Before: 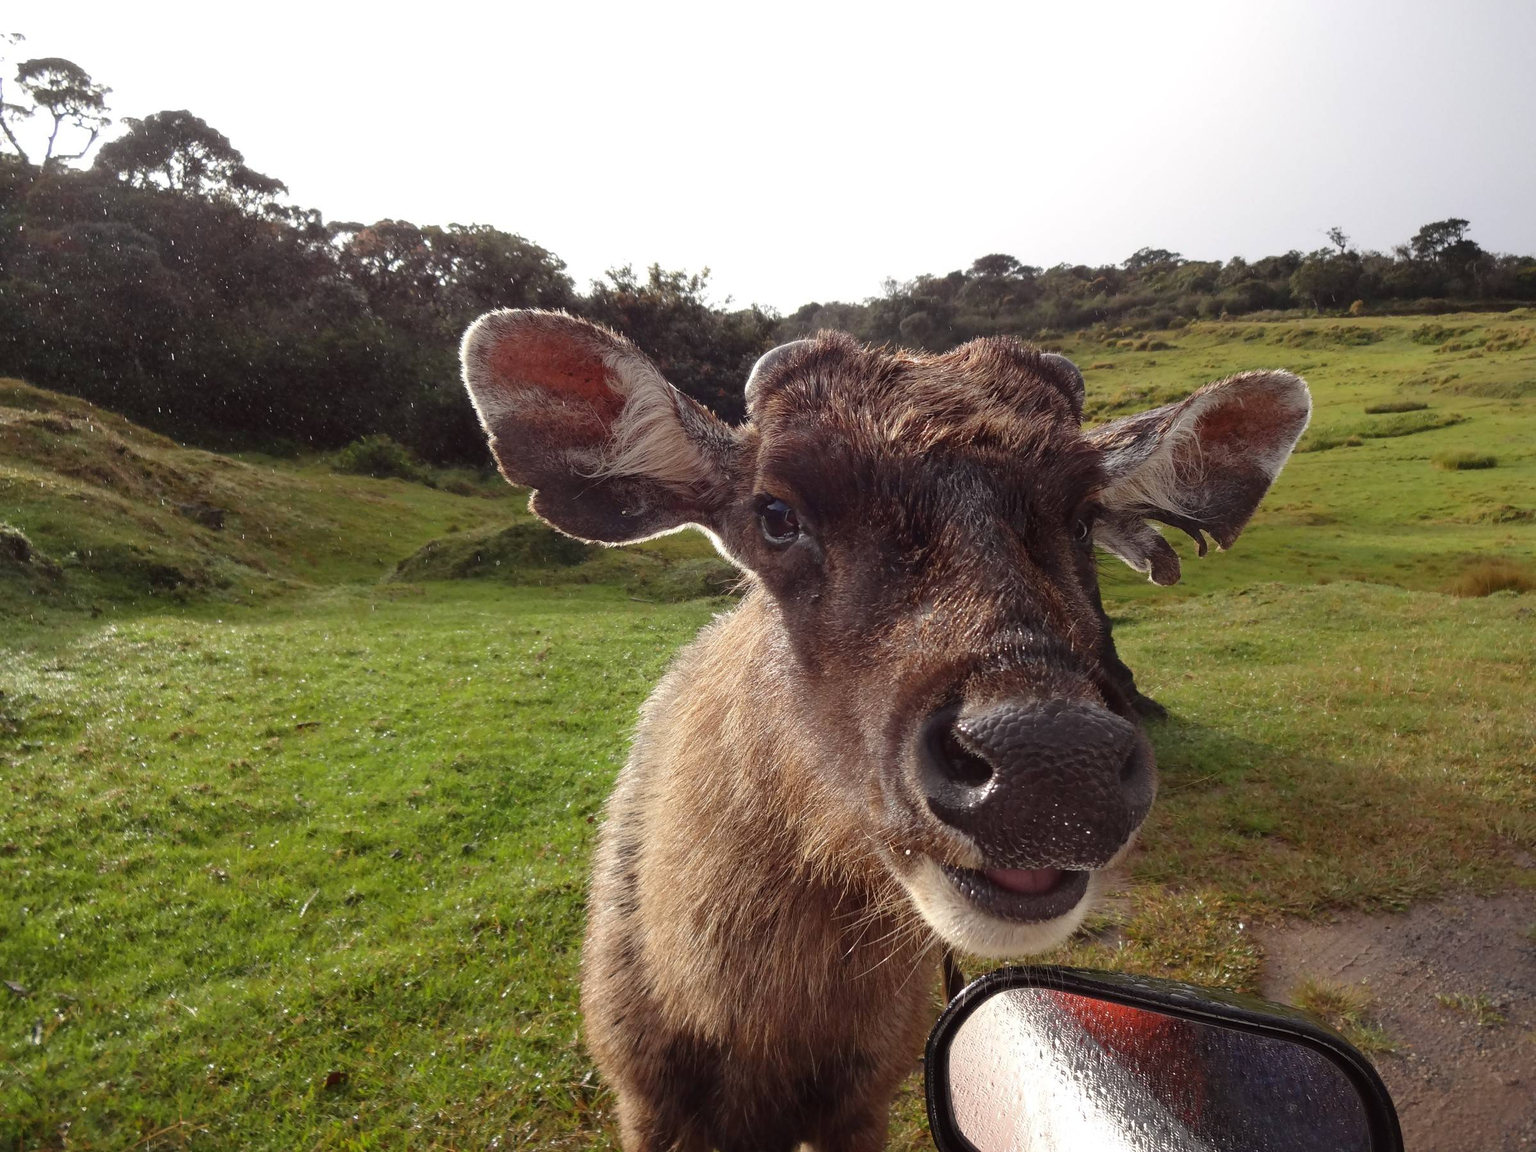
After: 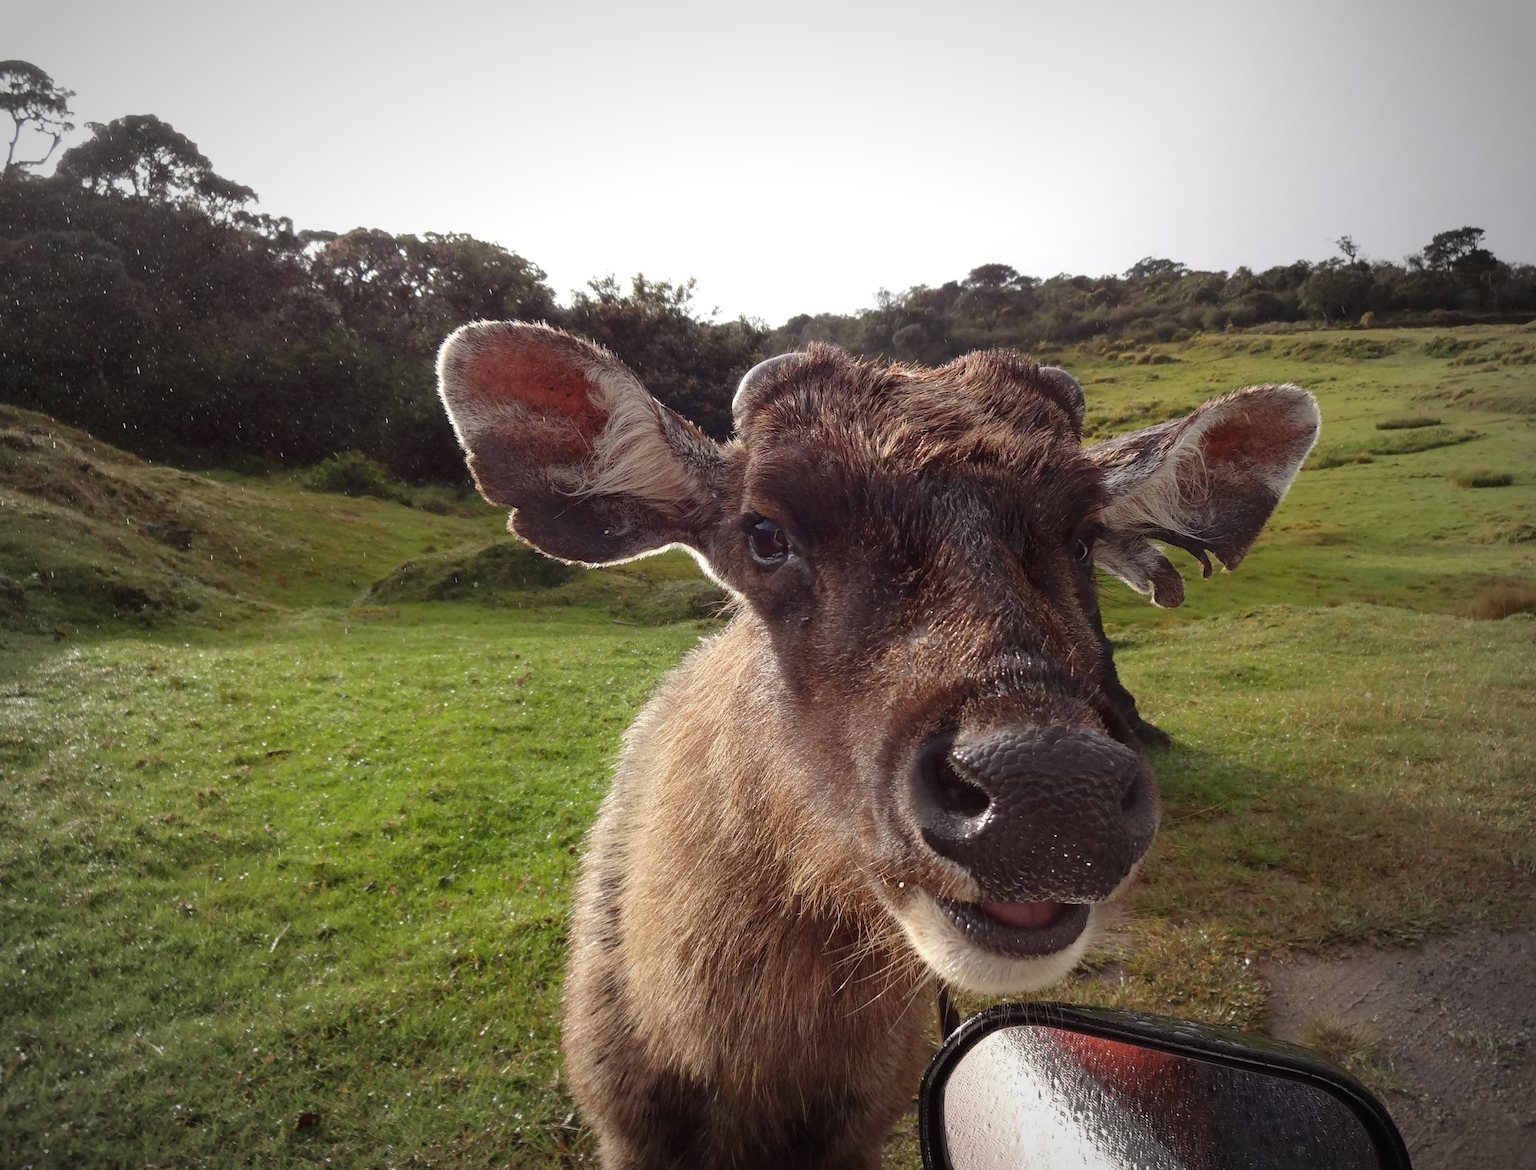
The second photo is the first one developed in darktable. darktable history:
tone equalizer: edges refinement/feathering 500, mask exposure compensation -1.57 EV, preserve details no
crop and rotate: left 2.592%, right 1.038%, bottom 2.065%
vignetting: fall-off start 67.38%, fall-off radius 66.76%, automatic ratio true
